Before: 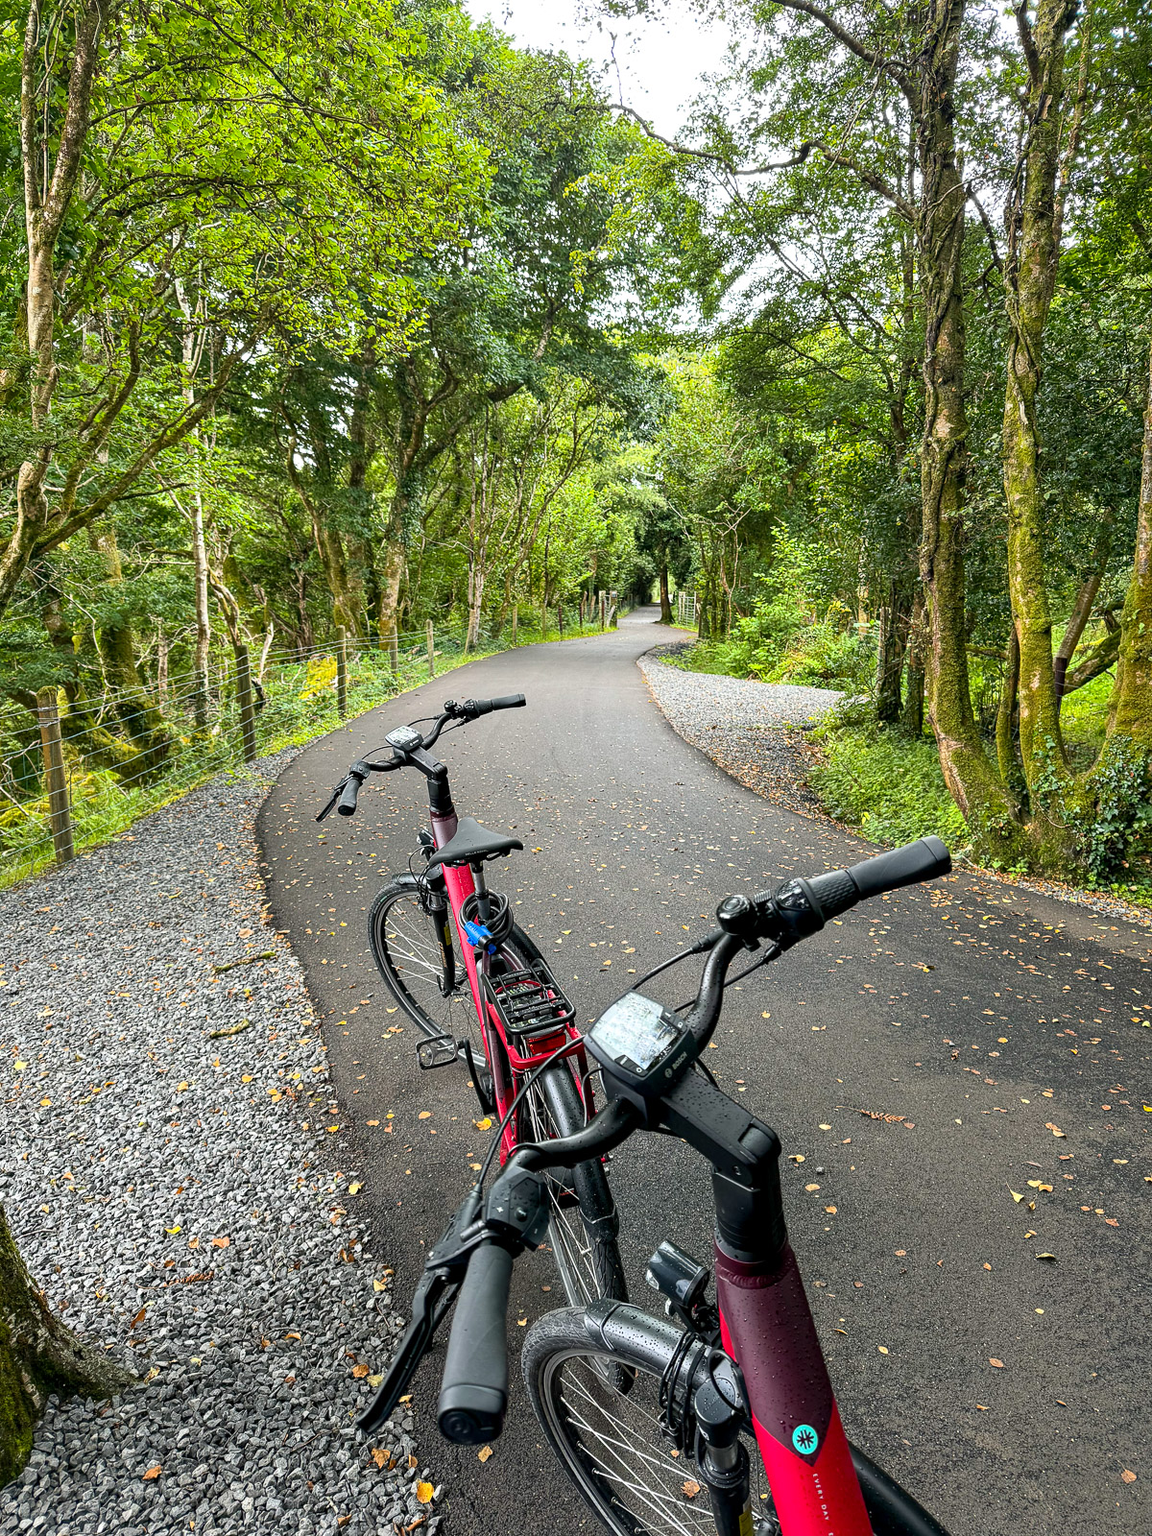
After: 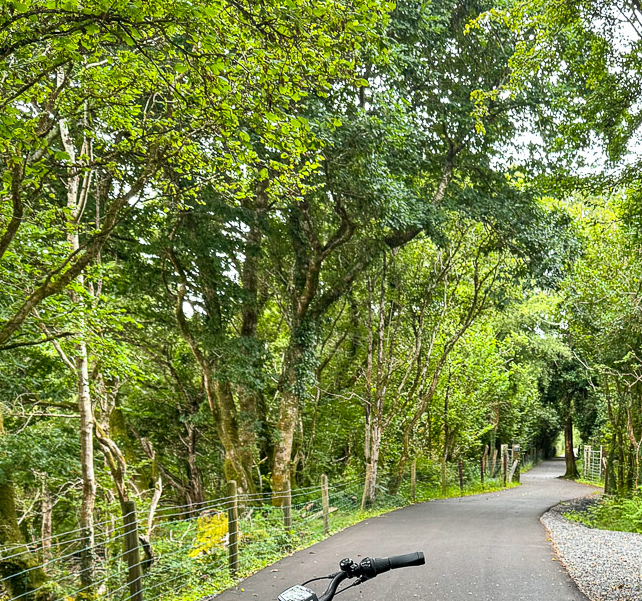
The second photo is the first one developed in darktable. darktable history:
shadows and highlights: white point adjustment 0.139, highlights -71.43, soften with gaussian
crop: left 10.312%, top 10.721%, right 36.108%, bottom 51.694%
